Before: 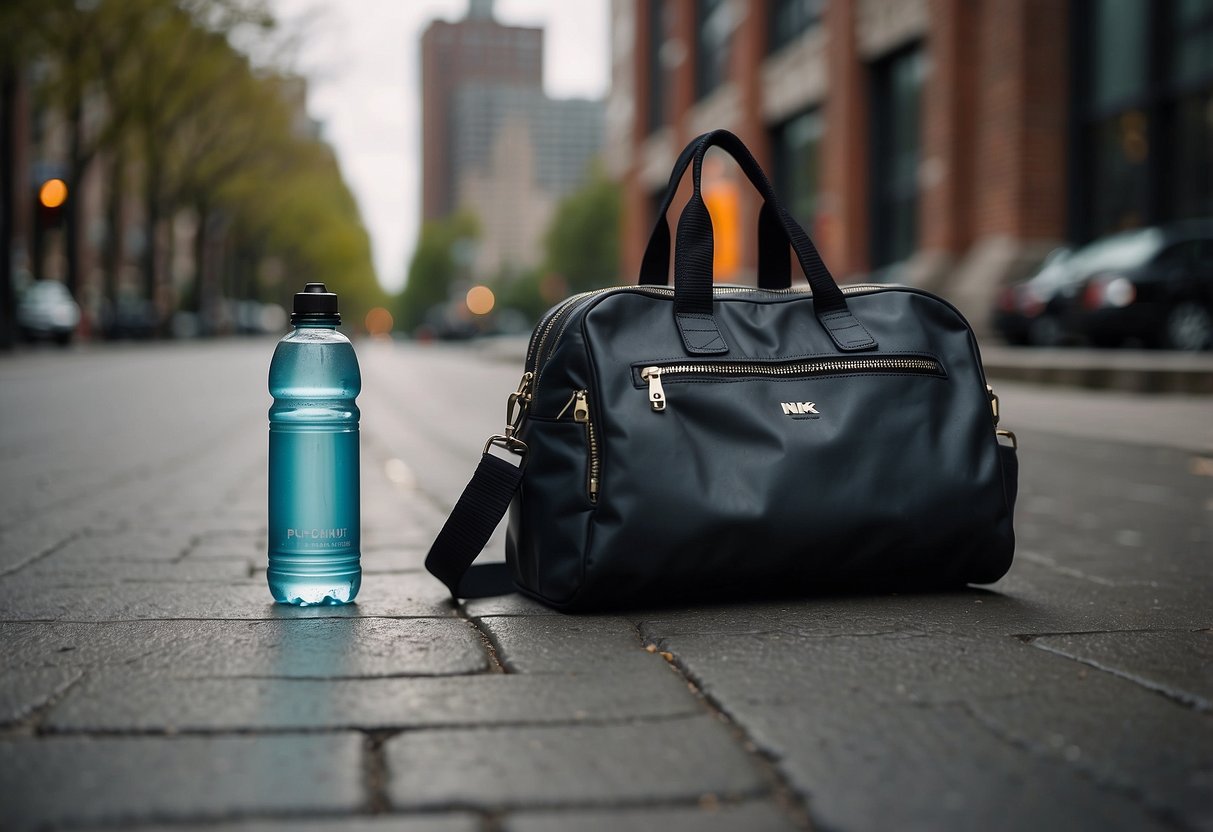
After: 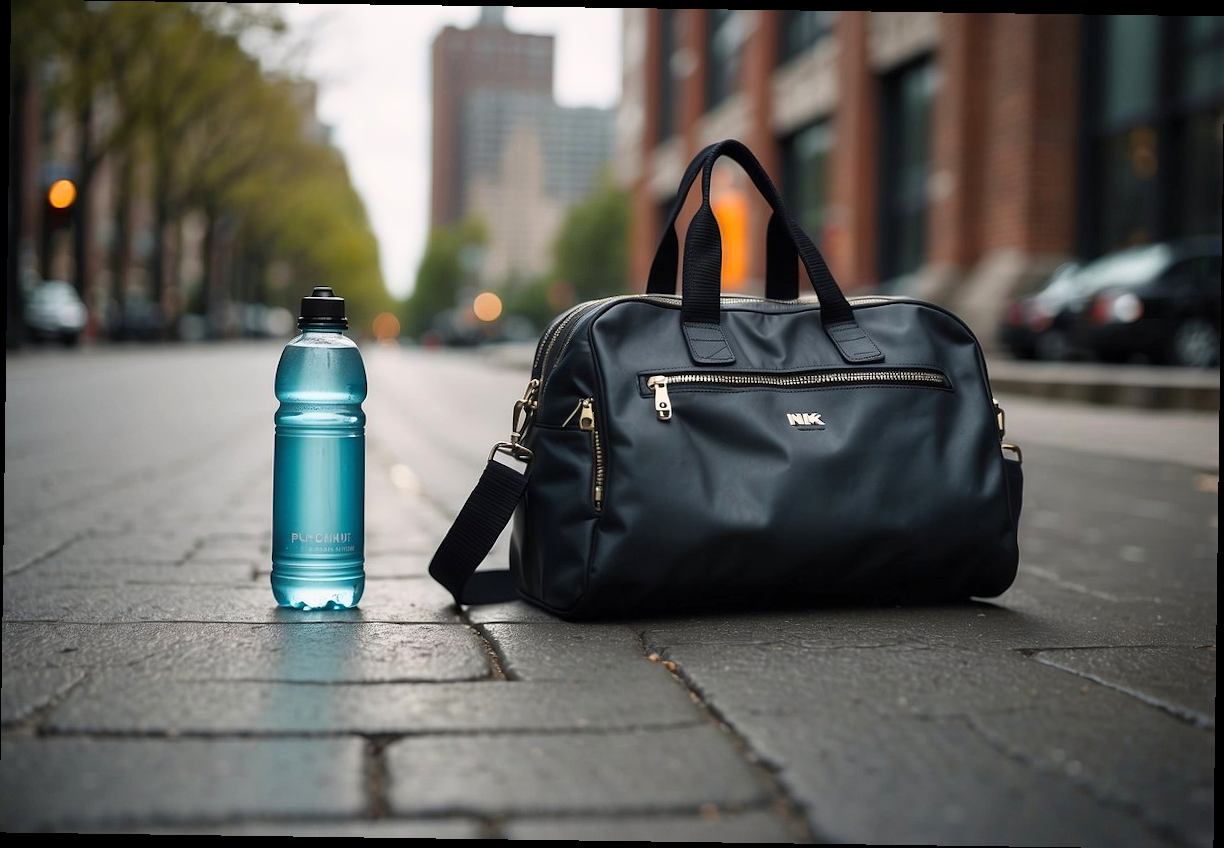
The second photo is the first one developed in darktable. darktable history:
rotate and perspective: rotation 0.8°, automatic cropping off
base curve: curves: ch0 [(0, 0) (0.666, 0.806) (1, 1)]
